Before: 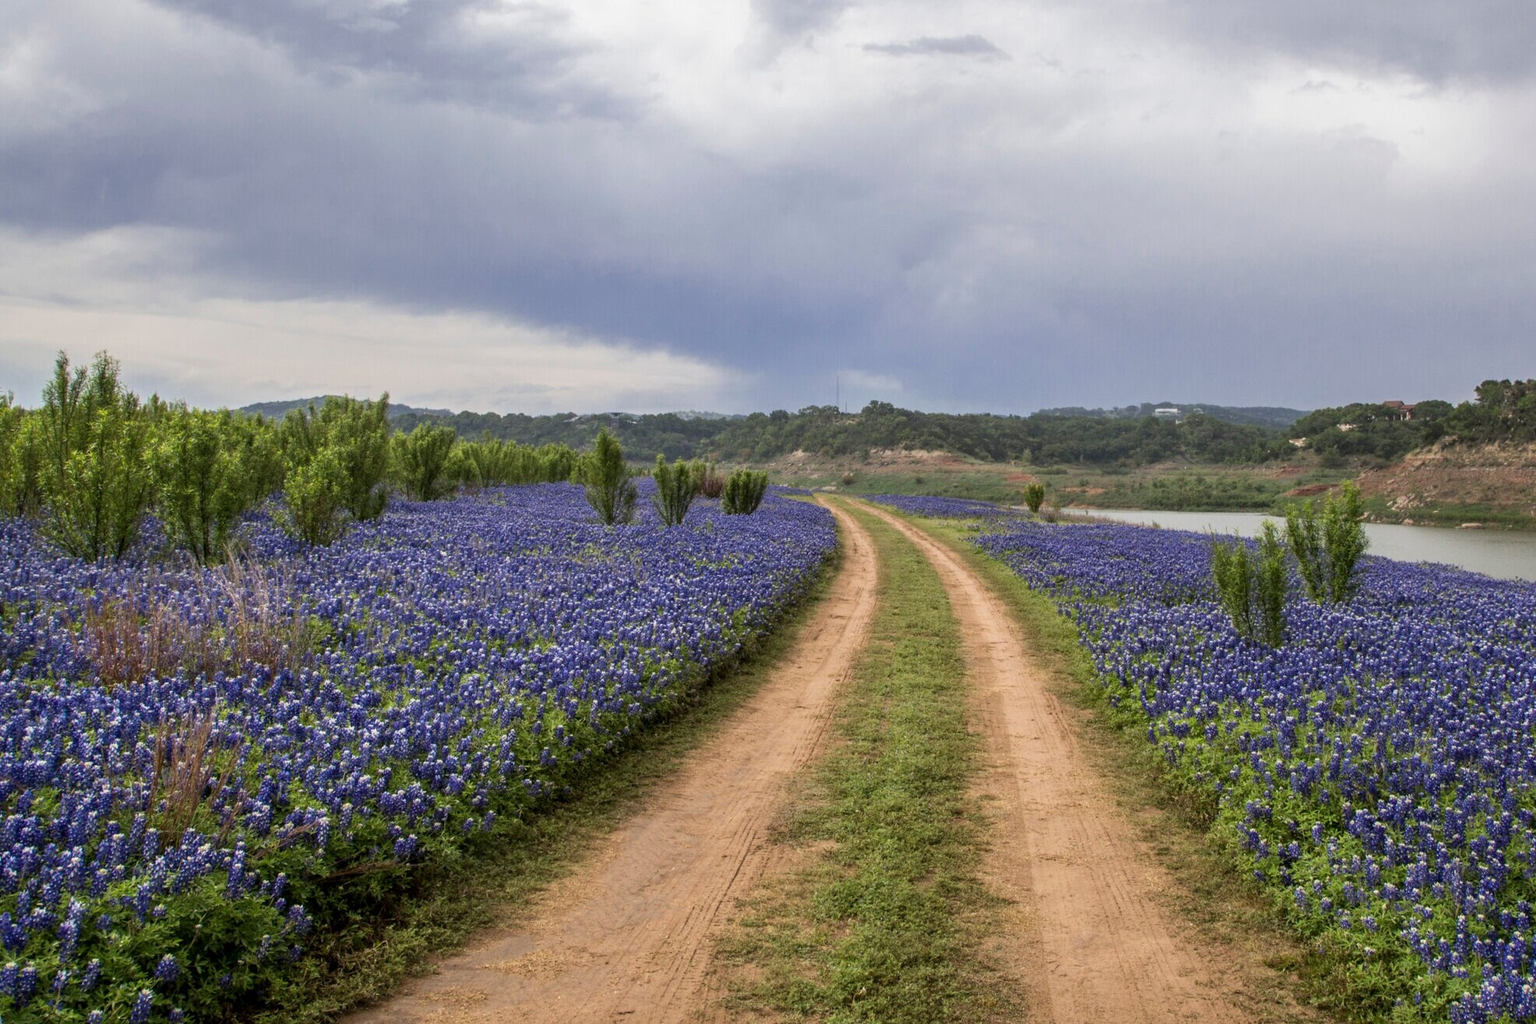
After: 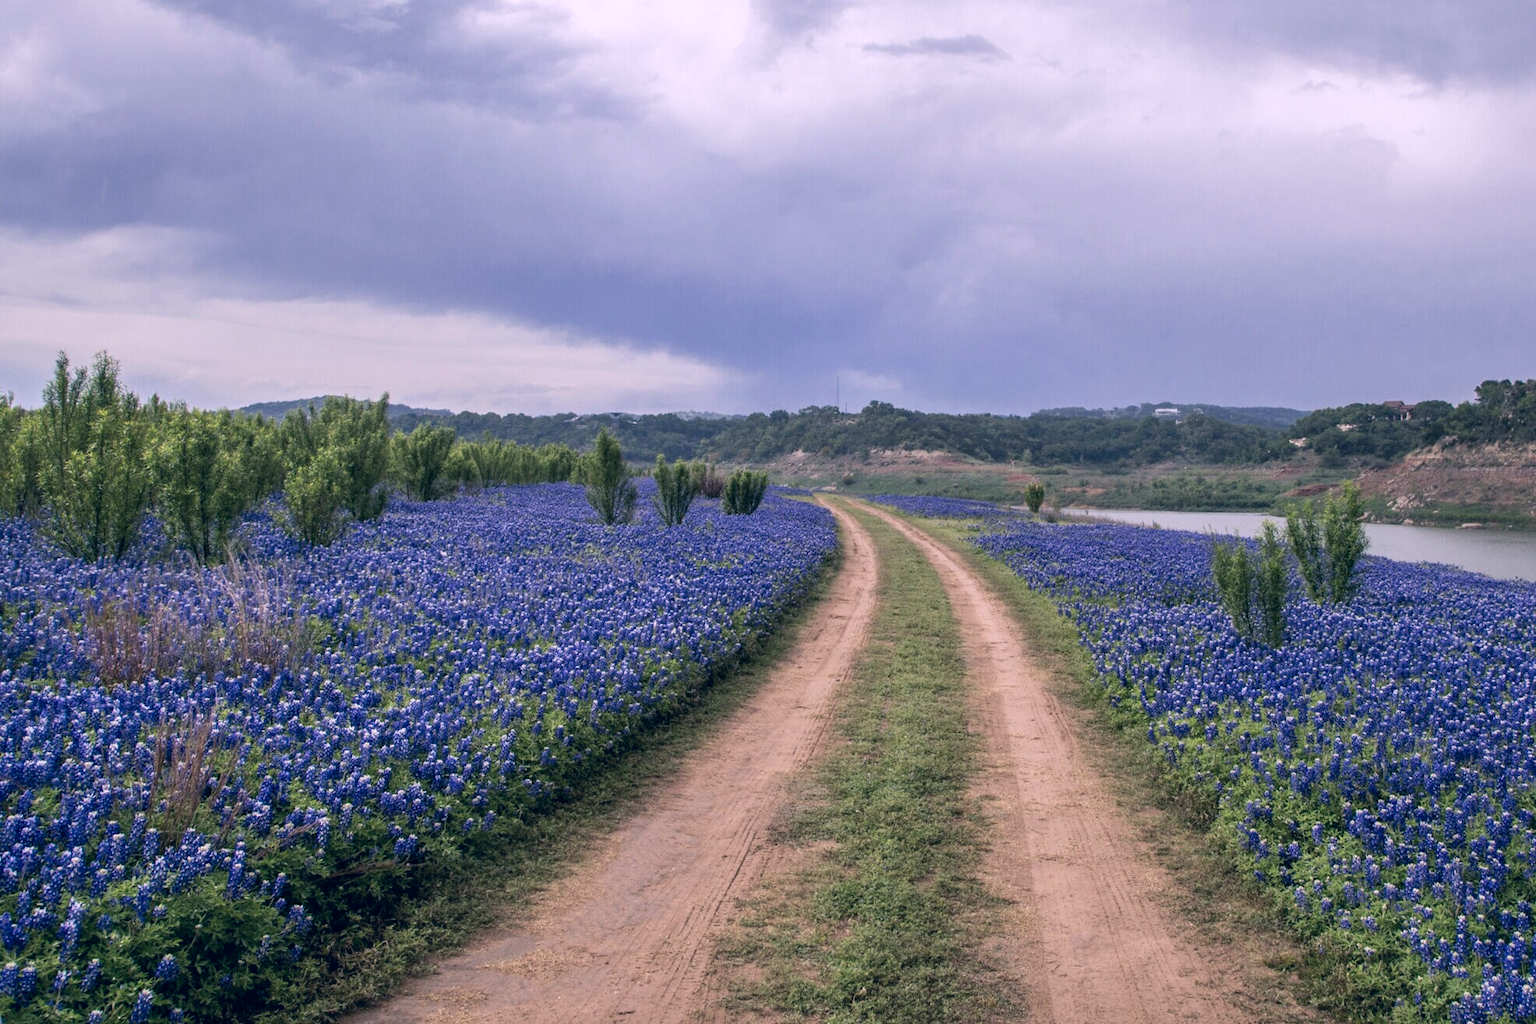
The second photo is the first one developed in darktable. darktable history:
color correction: highlights a* 14.46, highlights b* 5.85, shadows a* -5.53, shadows b* -15.24, saturation 0.85
color calibration: x 0.38, y 0.391, temperature 4086.74 K
